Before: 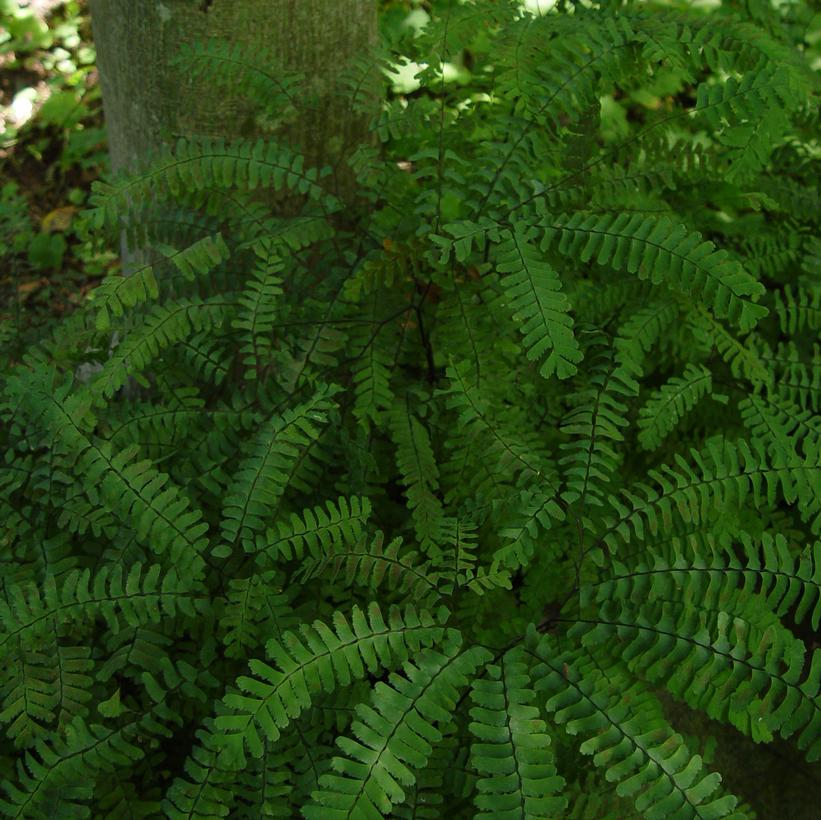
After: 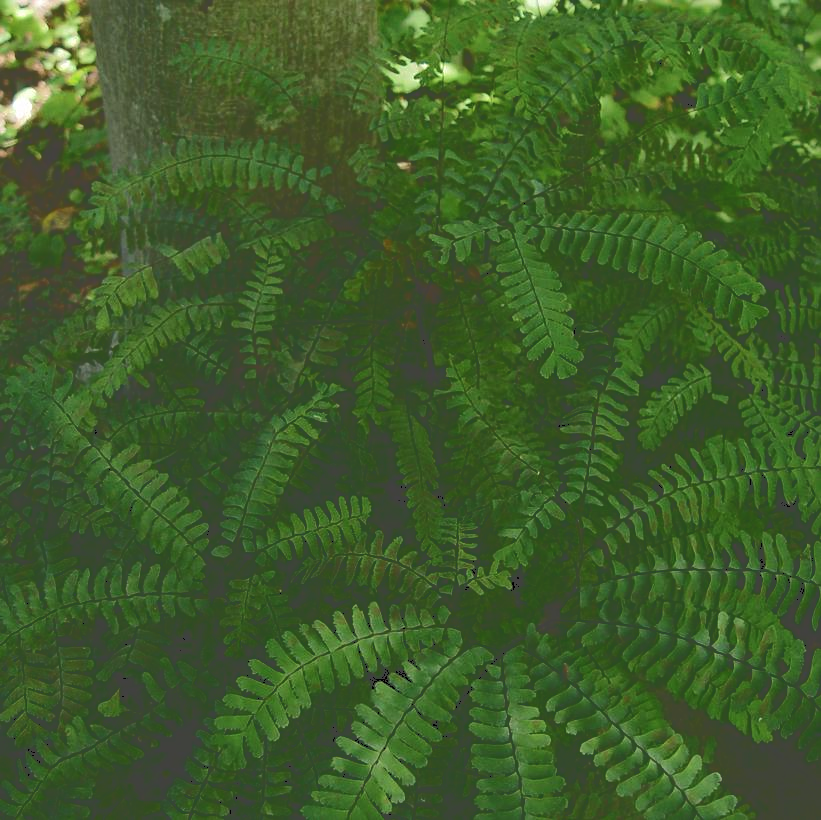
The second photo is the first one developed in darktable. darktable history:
tone curve: curves: ch0 [(0, 0) (0.003, 0.272) (0.011, 0.275) (0.025, 0.275) (0.044, 0.278) (0.069, 0.282) (0.1, 0.284) (0.136, 0.287) (0.177, 0.294) (0.224, 0.314) (0.277, 0.347) (0.335, 0.403) (0.399, 0.473) (0.468, 0.552) (0.543, 0.622) (0.623, 0.69) (0.709, 0.756) (0.801, 0.818) (0.898, 0.865) (1, 1)], color space Lab, independent channels, preserve colors none
sharpen: amount 0.214
